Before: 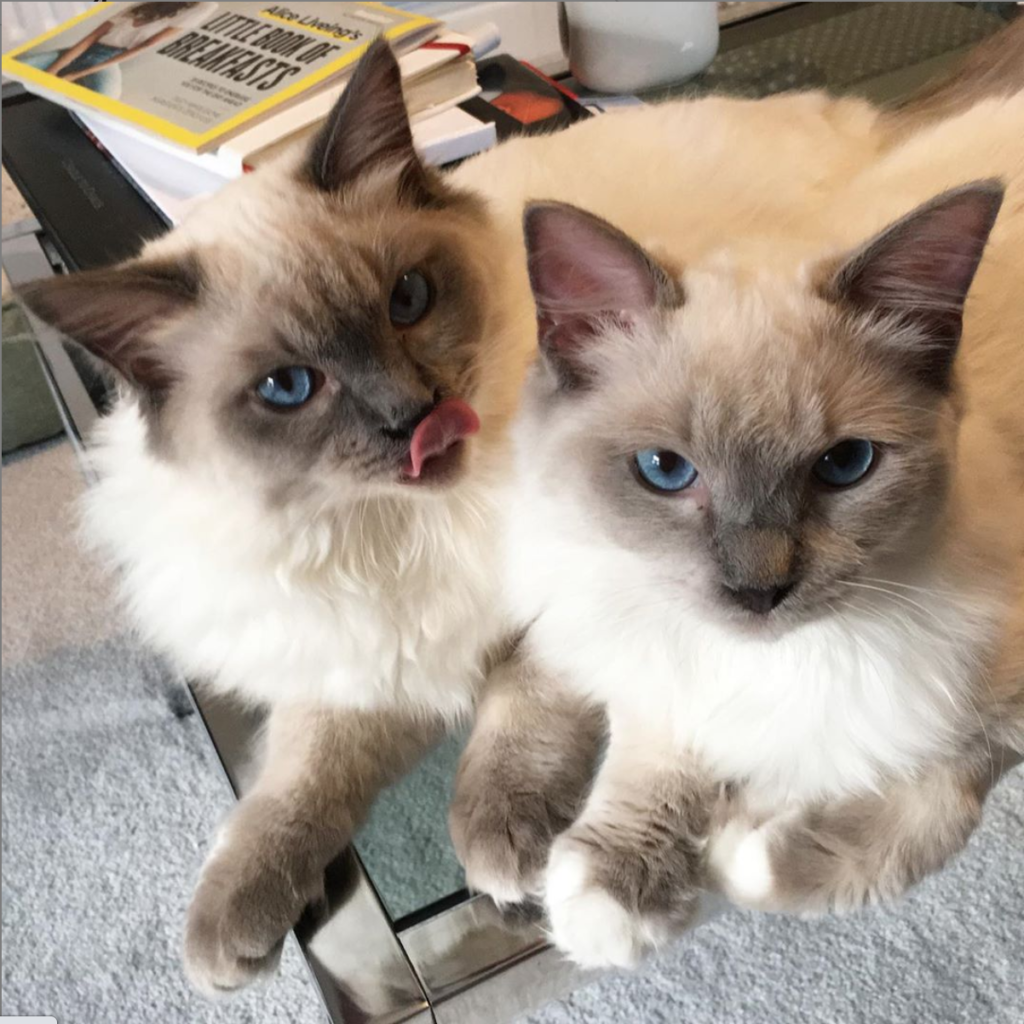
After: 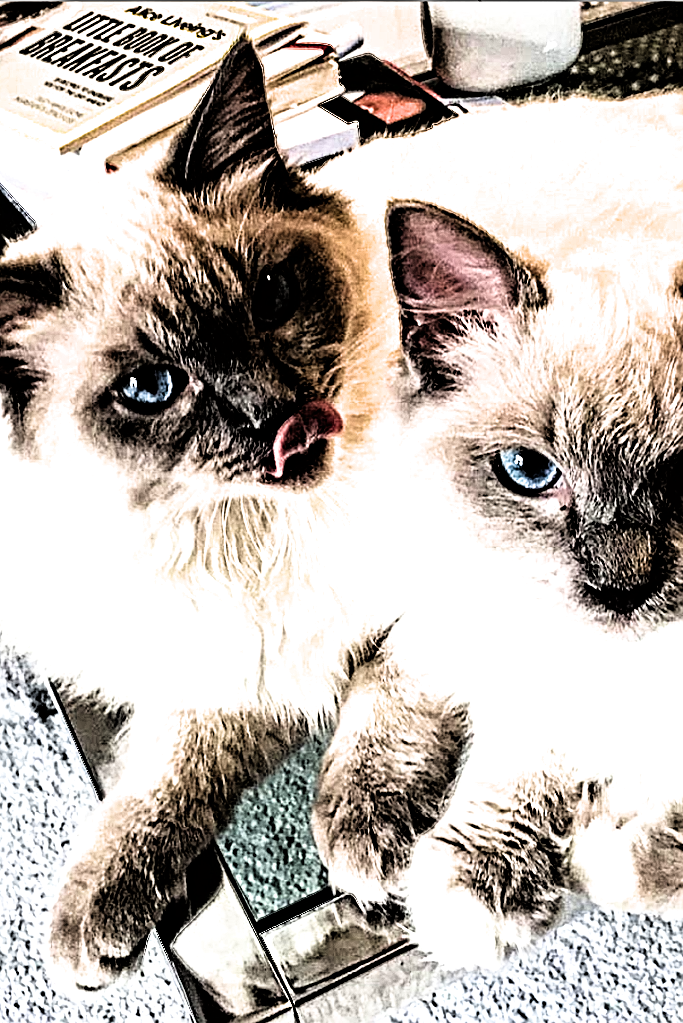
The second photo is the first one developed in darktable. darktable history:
sharpen: on, module defaults
crop and rotate: left 13.388%, right 19.895%
velvia: on, module defaults
contrast equalizer: y [[0.406, 0.494, 0.589, 0.753, 0.877, 0.999], [0.5 ×6], [0.5 ×6], [0 ×6], [0 ×6]]
tone equalizer: -8 EV -1.11 EV, -7 EV -0.98 EV, -6 EV -0.897 EV, -5 EV -0.554 EV, -3 EV 0.548 EV, -2 EV 0.856 EV, -1 EV 0.99 EV, +0 EV 1.08 EV, edges refinement/feathering 500, mask exposure compensation -1.57 EV, preserve details no
exposure: exposure -0.042 EV, compensate exposure bias true, compensate highlight preservation false
filmic rgb: black relative exposure -3.64 EV, white relative exposure 2.44 EV, hardness 3.3
